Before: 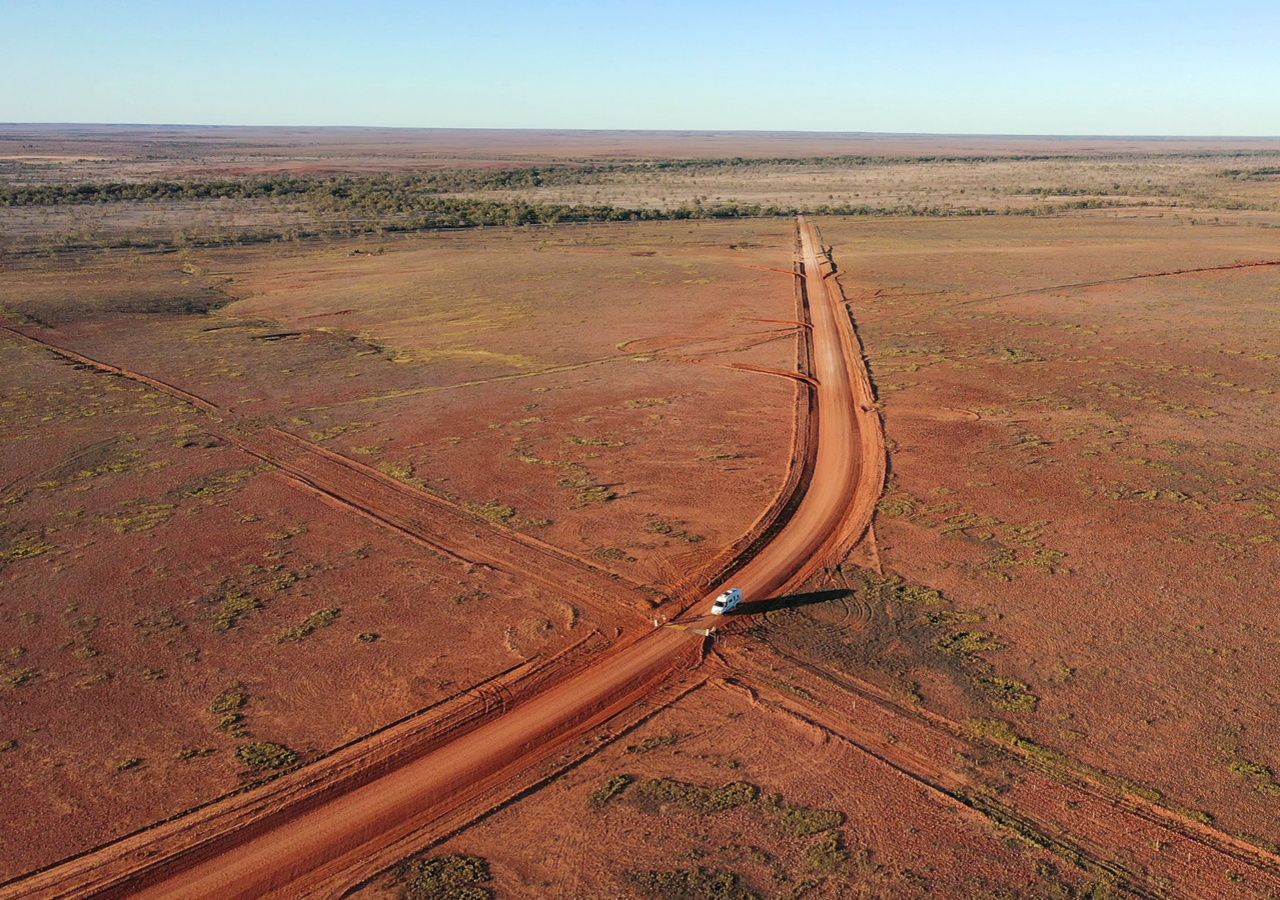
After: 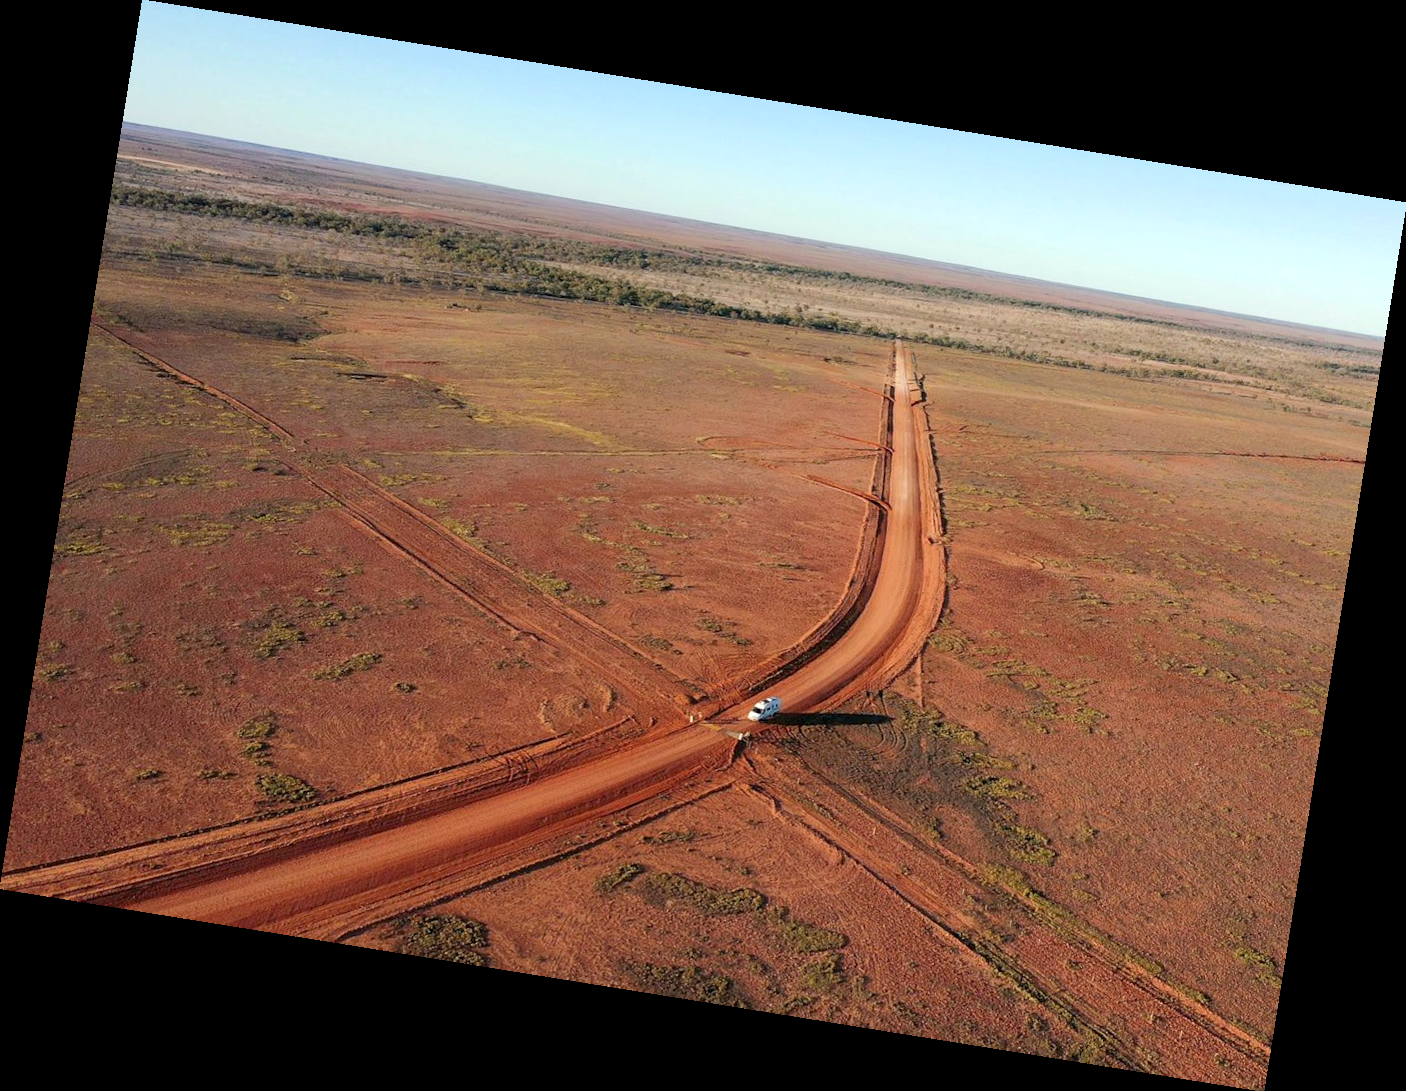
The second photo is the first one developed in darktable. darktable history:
rotate and perspective: rotation 9.12°, automatic cropping off
exposure: black level correction 0.002, exposure 0.15 EV, compensate highlight preservation false
